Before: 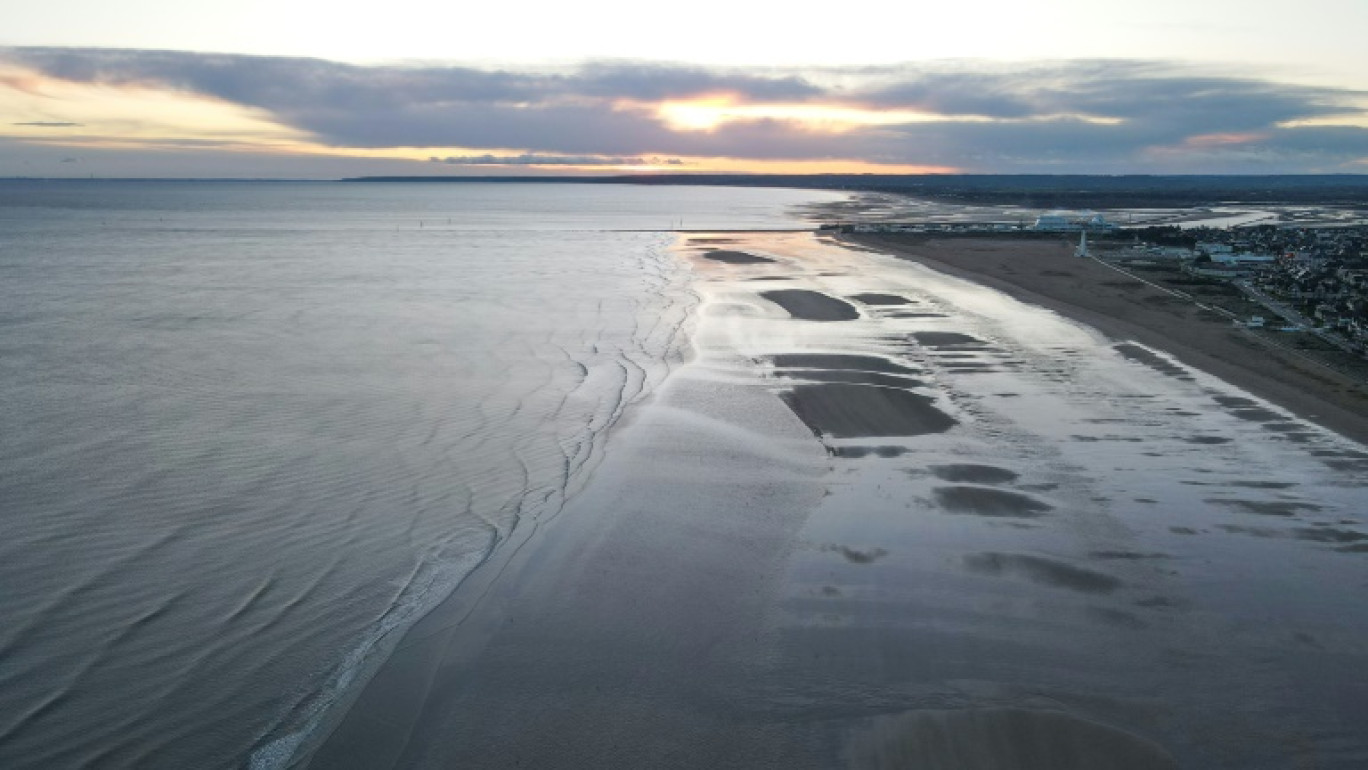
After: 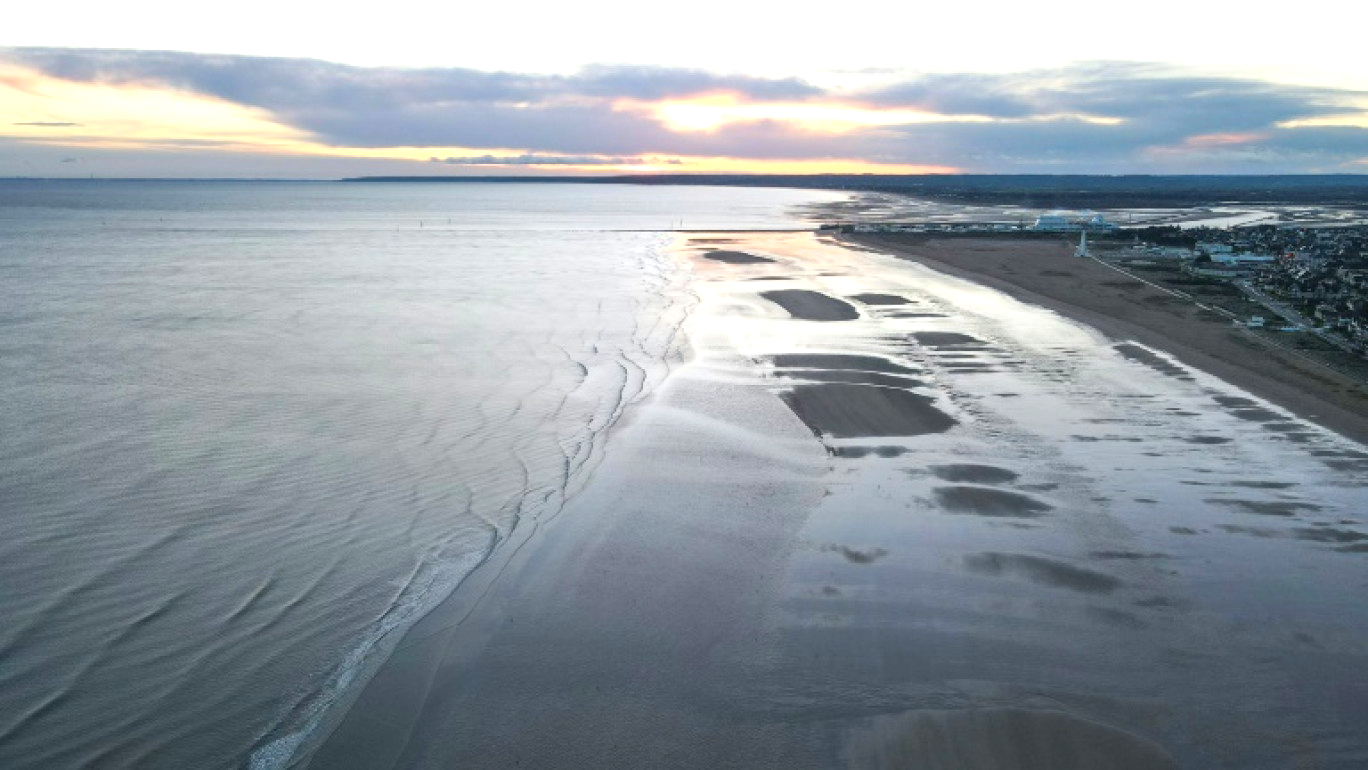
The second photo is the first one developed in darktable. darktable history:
contrast brightness saturation: contrast 0.095, brightness 0.013, saturation 0.018
color balance rgb: perceptual saturation grading › global saturation 0.122%, global vibrance 20%
exposure: black level correction 0, exposure 0.5 EV, compensate highlight preservation false
